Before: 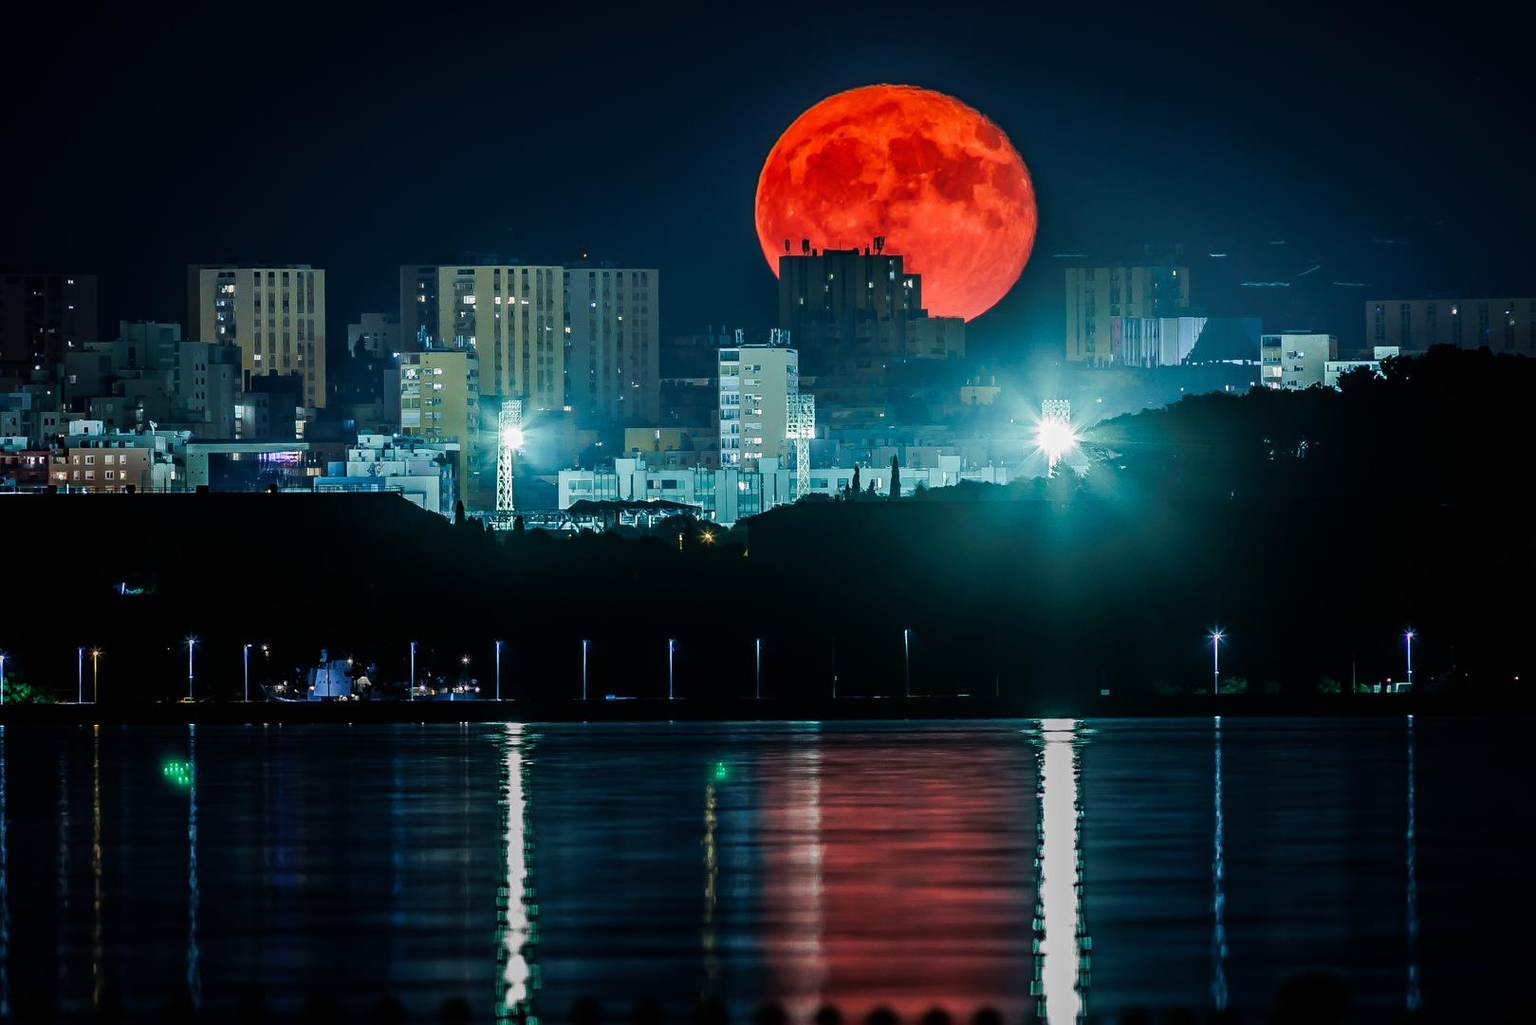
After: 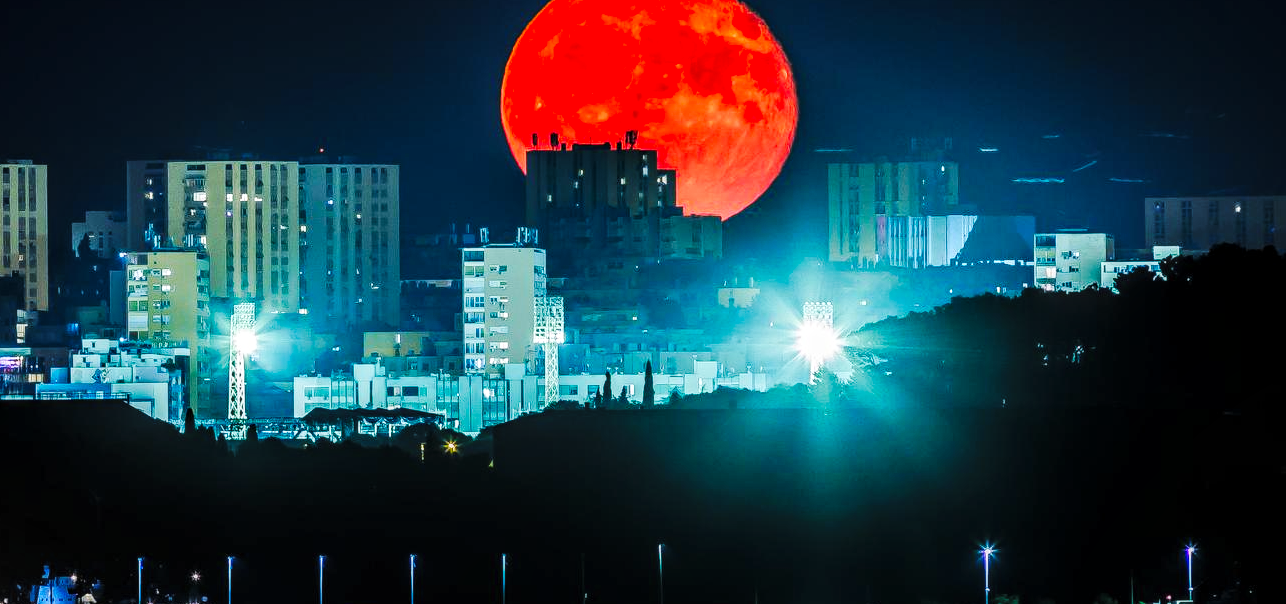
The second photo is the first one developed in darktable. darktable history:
crop: left 18.256%, top 11.101%, right 2.258%, bottom 32.893%
exposure: exposure -0.157 EV, compensate highlight preservation false
local contrast: detail 130%
base curve: curves: ch0 [(0, 0) (0.032, 0.025) (0.121, 0.166) (0.206, 0.329) (0.605, 0.79) (1, 1)], preserve colors none
contrast brightness saturation: brightness 0.087, saturation 0.191
